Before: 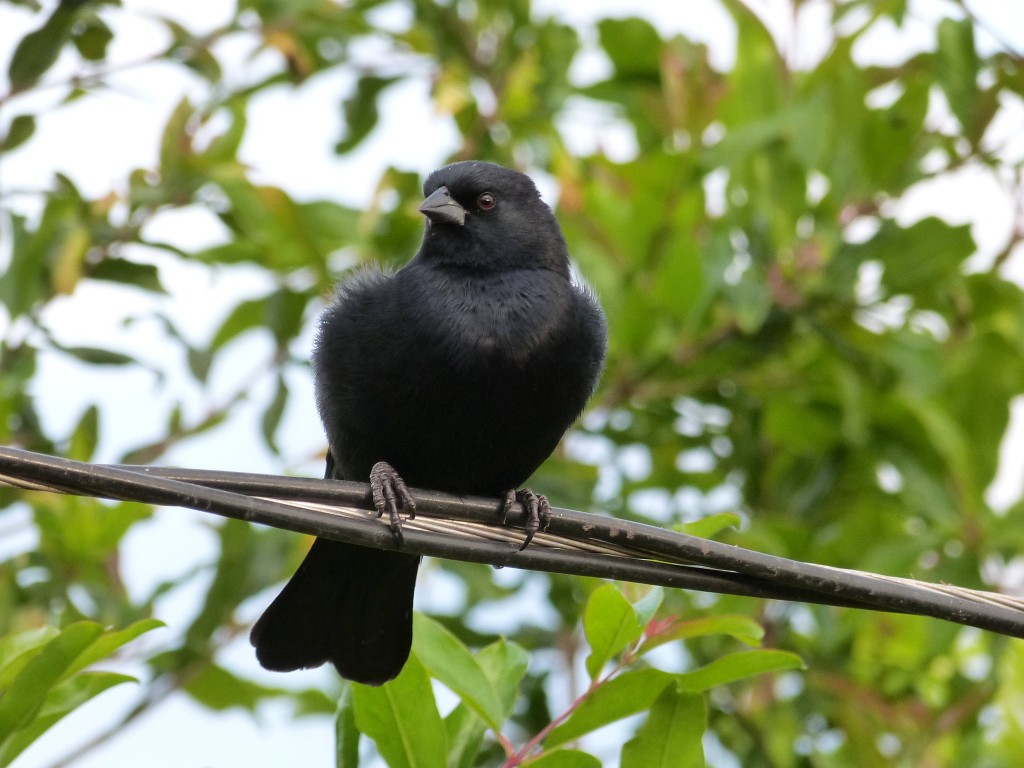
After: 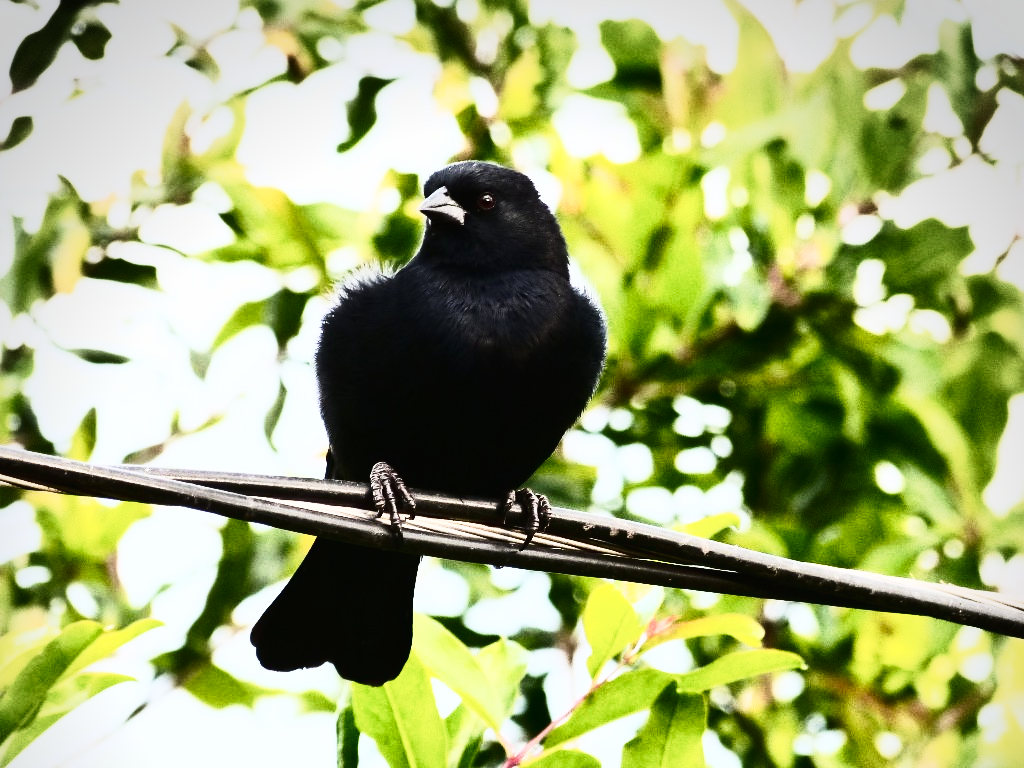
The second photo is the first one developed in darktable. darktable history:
tone curve: curves: ch0 [(0, 0.01) (0.037, 0.032) (0.131, 0.108) (0.275, 0.258) (0.483, 0.512) (0.61, 0.661) (0.696, 0.76) (0.792, 0.867) (0.911, 0.955) (0.997, 0.995)]; ch1 [(0, 0) (0.308, 0.268) (0.425, 0.383) (0.503, 0.502) (0.529, 0.543) (0.706, 0.754) (0.869, 0.907) (1, 1)]; ch2 [(0, 0) (0.228, 0.196) (0.336, 0.315) (0.399, 0.403) (0.485, 0.487) (0.502, 0.502) (0.525, 0.523) (0.545, 0.552) (0.587, 0.61) (0.636, 0.654) (0.711, 0.729) (0.855, 0.87) (0.998, 0.977)], preserve colors none
color balance rgb: perceptual saturation grading › global saturation 14.764%
contrast brightness saturation: contrast 0.911, brightness 0.195
base curve: curves: ch0 [(0, 0) (0.472, 0.508) (1, 1)], preserve colors none
vignetting: brightness -0.399, saturation -0.3, center (-0.027, 0.4)
